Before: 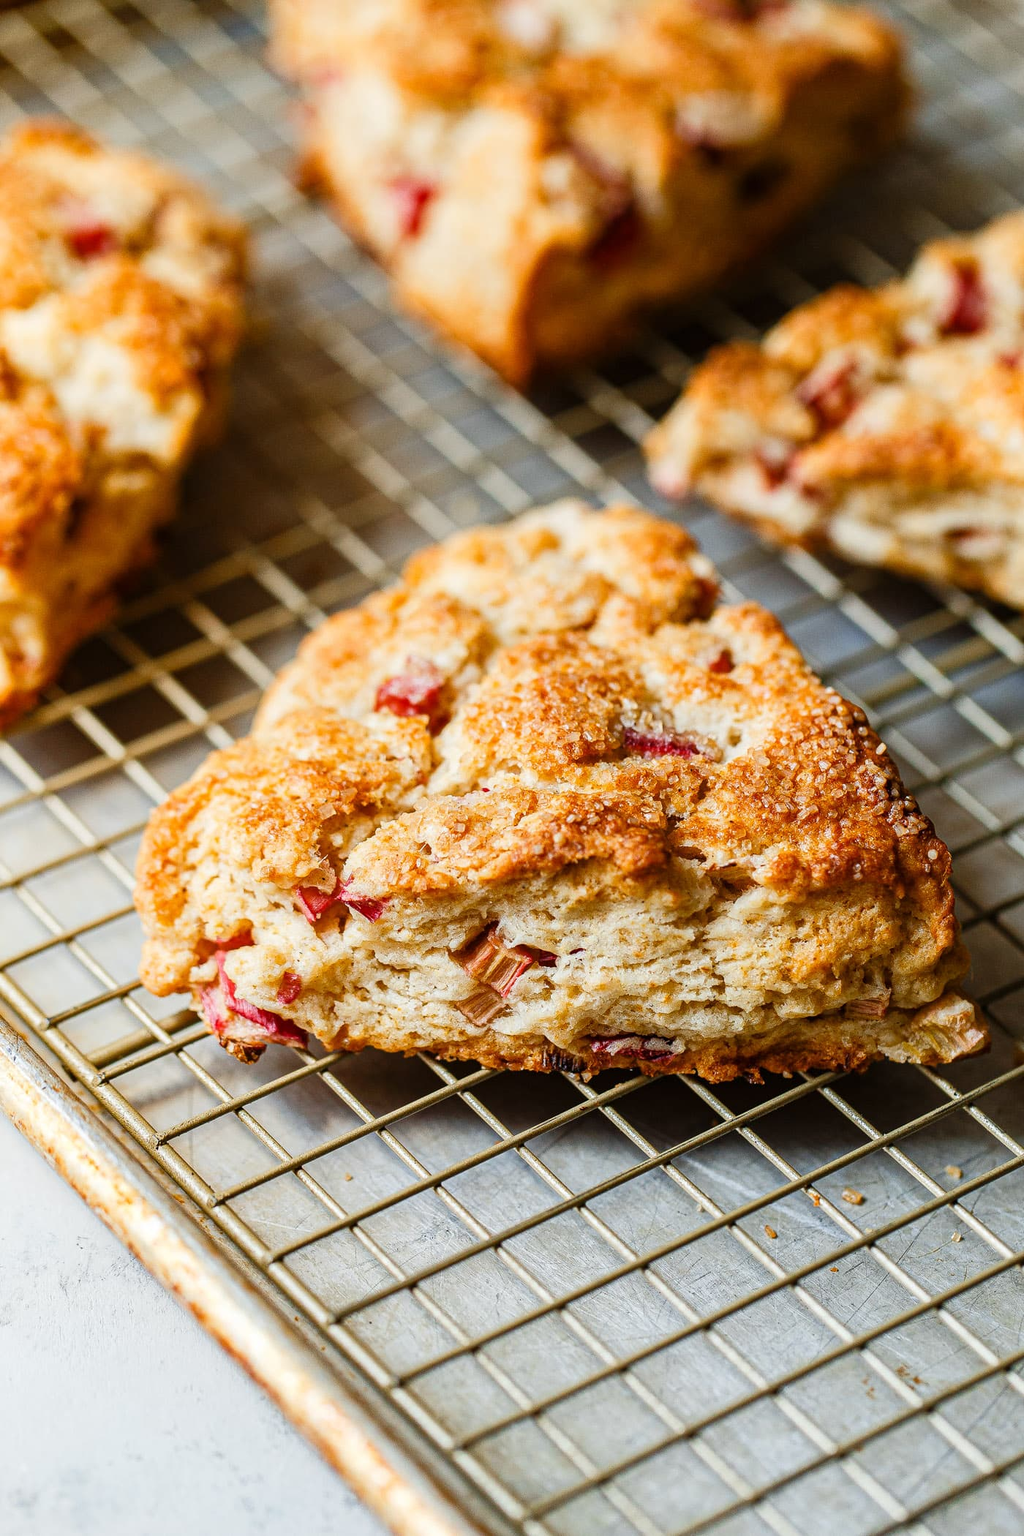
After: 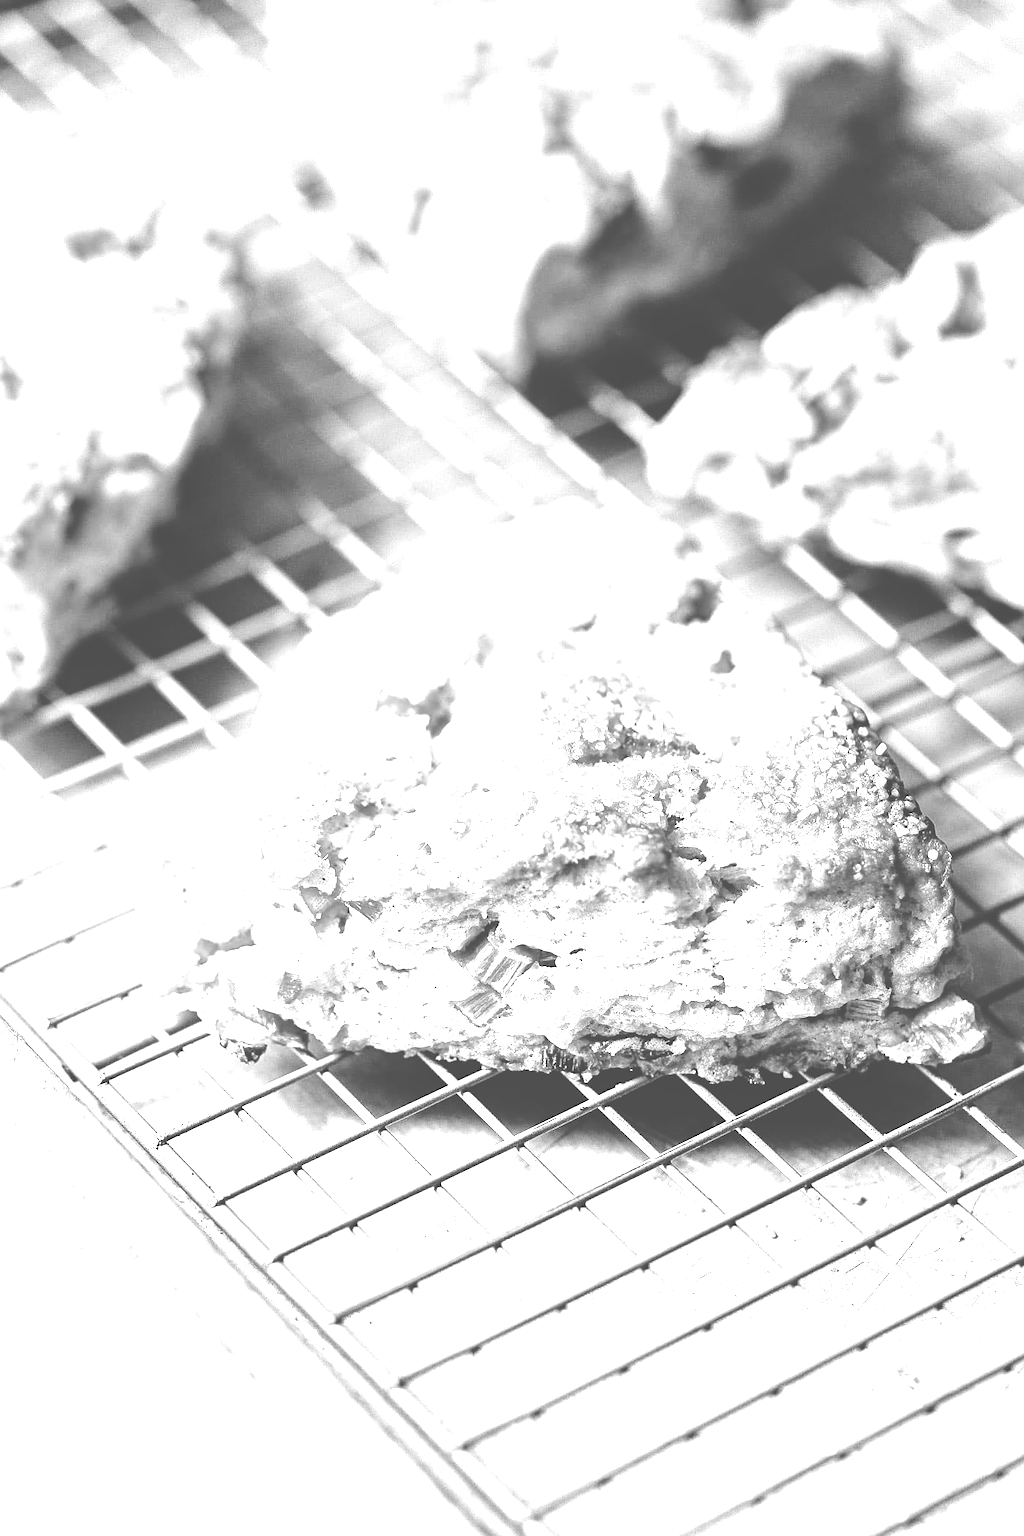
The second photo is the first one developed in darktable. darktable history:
color balance: lift [1.001, 0.997, 0.99, 1.01], gamma [1.007, 1, 0.975, 1.025], gain [1, 1.065, 1.052, 0.935], contrast 13.25%
filmic rgb: white relative exposure 3.8 EV, hardness 4.35
sharpen: amount 0.2
white balance: red 0.974, blue 1.044
monochrome: on, module defaults
colorize: hue 34.49°, saturation 35.33%, source mix 100%, lightness 55%, version 1
tone equalizer: on, module defaults
tone curve: curves: ch0 [(0, 0) (0.739, 0.837) (1, 1)]; ch1 [(0, 0) (0.226, 0.261) (0.383, 0.397) (0.462, 0.473) (0.498, 0.502) (0.521, 0.52) (0.578, 0.57) (1, 1)]; ch2 [(0, 0) (0.438, 0.456) (0.5, 0.5) (0.547, 0.557) (0.597, 0.58) (0.629, 0.603) (1, 1)], color space Lab, independent channels, preserve colors none
